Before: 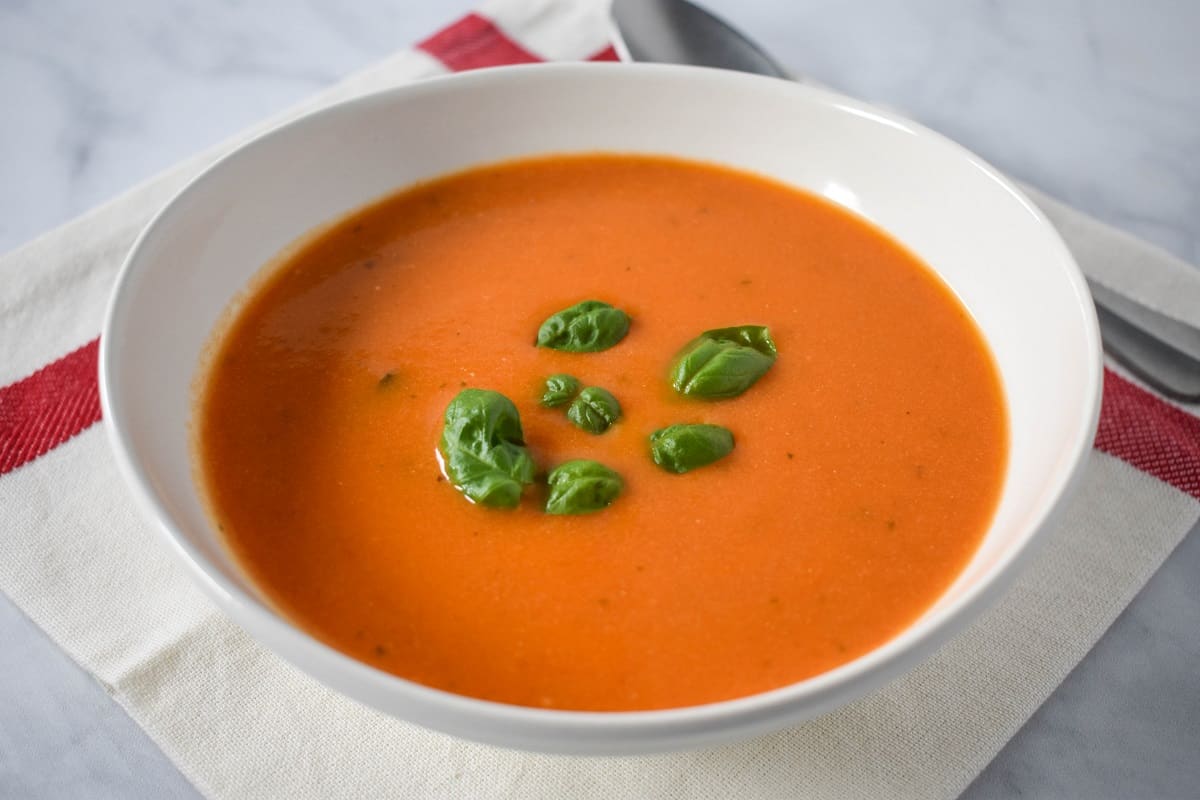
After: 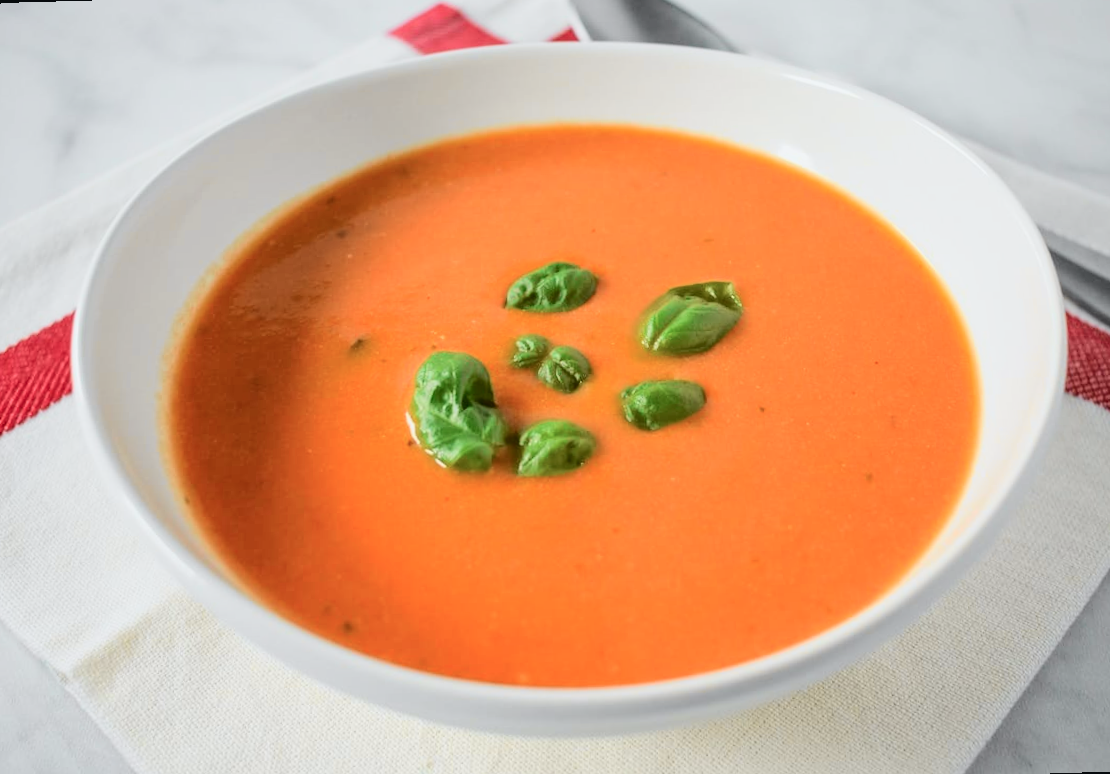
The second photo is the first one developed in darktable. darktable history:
tone curve: curves: ch0 [(0, 0.026) (0.104, 0.1) (0.233, 0.262) (0.398, 0.507) (0.498, 0.621) (0.65, 0.757) (0.835, 0.883) (1, 0.961)]; ch1 [(0, 0) (0.346, 0.307) (0.408, 0.369) (0.453, 0.457) (0.482, 0.476) (0.502, 0.498) (0.521, 0.507) (0.553, 0.554) (0.638, 0.646) (0.693, 0.727) (1, 1)]; ch2 [(0, 0) (0.366, 0.337) (0.434, 0.46) (0.485, 0.494) (0.5, 0.494) (0.511, 0.508) (0.537, 0.55) (0.579, 0.599) (0.663, 0.67) (1, 1)], color space Lab, independent channels, preserve colors none
rotate and perspective: rotation -1.68°, lens shift (vertical) -0.146, crop left 0.049, crop right 0.912, crop top 0.032, crop bottom 0.96
